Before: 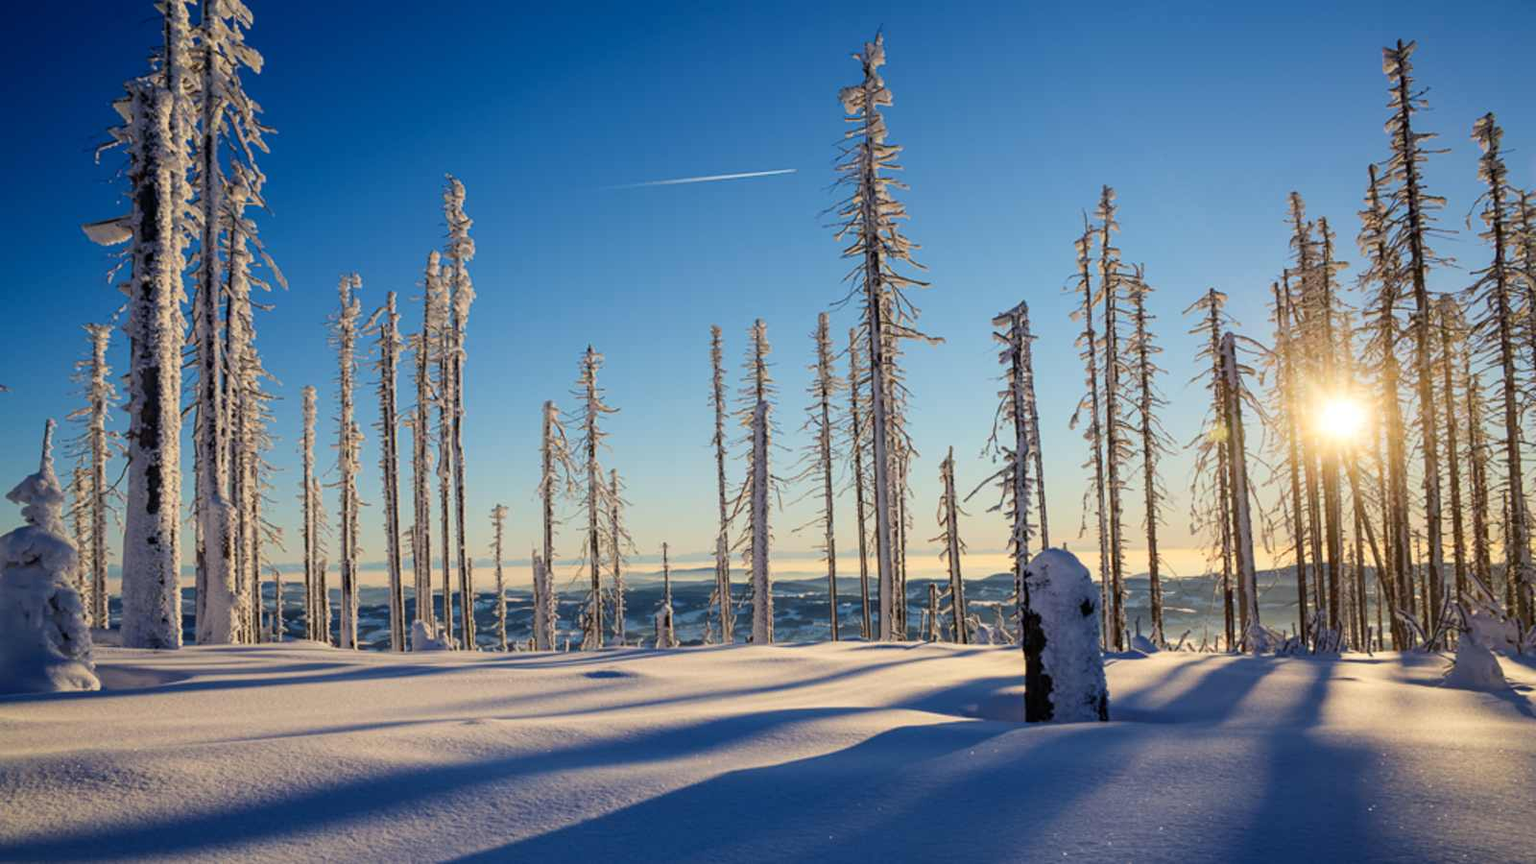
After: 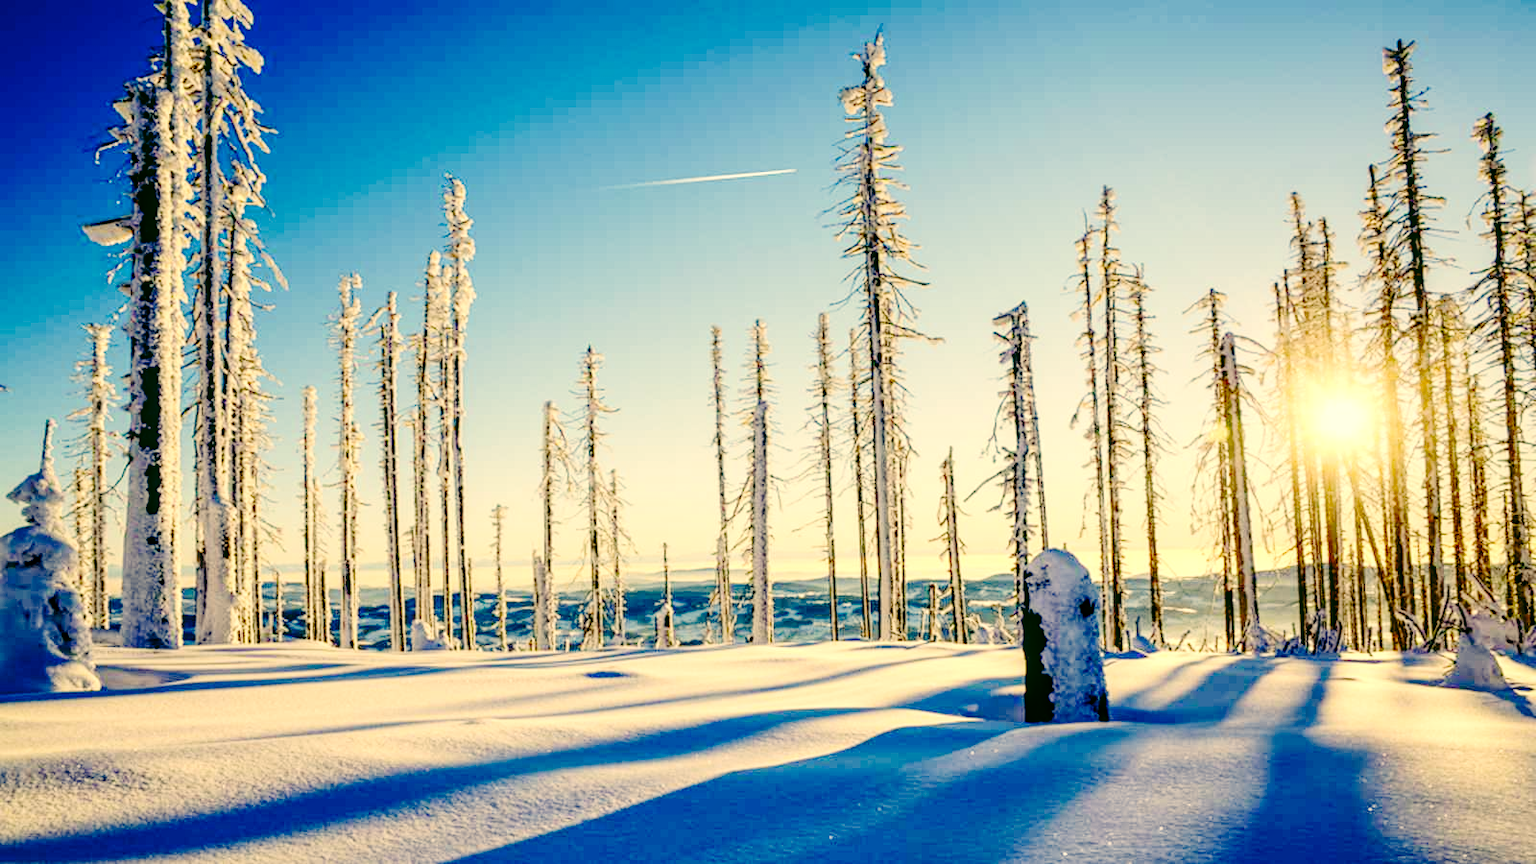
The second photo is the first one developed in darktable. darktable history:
base curve: curves: ch0 [(0, 0) (0.036, 0.01) (0.123, 0.254) (0.258, 0.504) (0.507, 0.748) (1, 1)], preserve colors none
local contrast: on, module defaults
exposure: exposure 0.473 EV, compensate exposure bias true, compensate highlight preservation false
color correction: highlights a* 5.07, highlights b* 24.14, shadows a* -15.91, shadows b* 4.04
